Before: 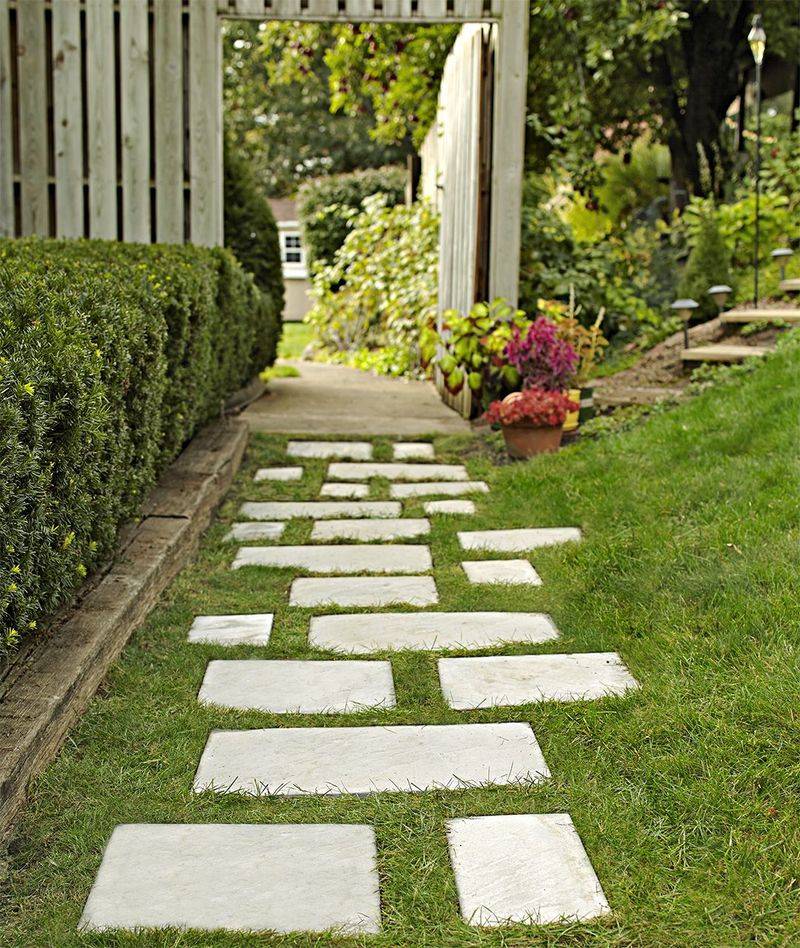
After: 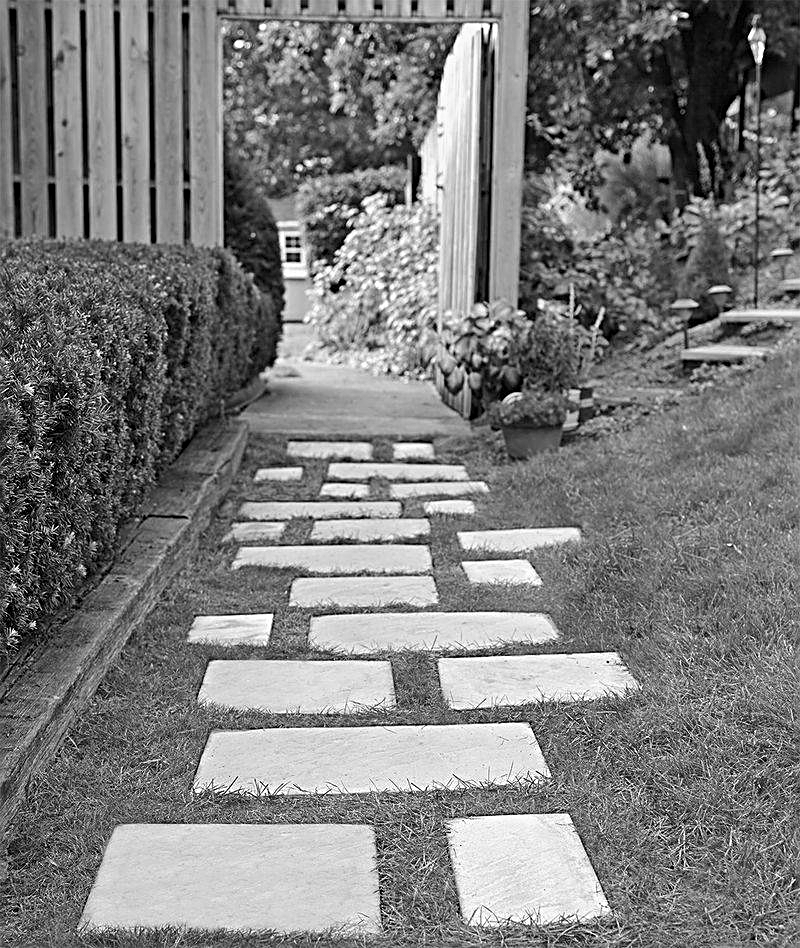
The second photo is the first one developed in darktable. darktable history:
monochrome: a -92.57, b 58.91
tone equalizer: on, module defaults
exposure: exposure 0.131 EV, compensate highlight preservation false
sharpen: on, module defaults
